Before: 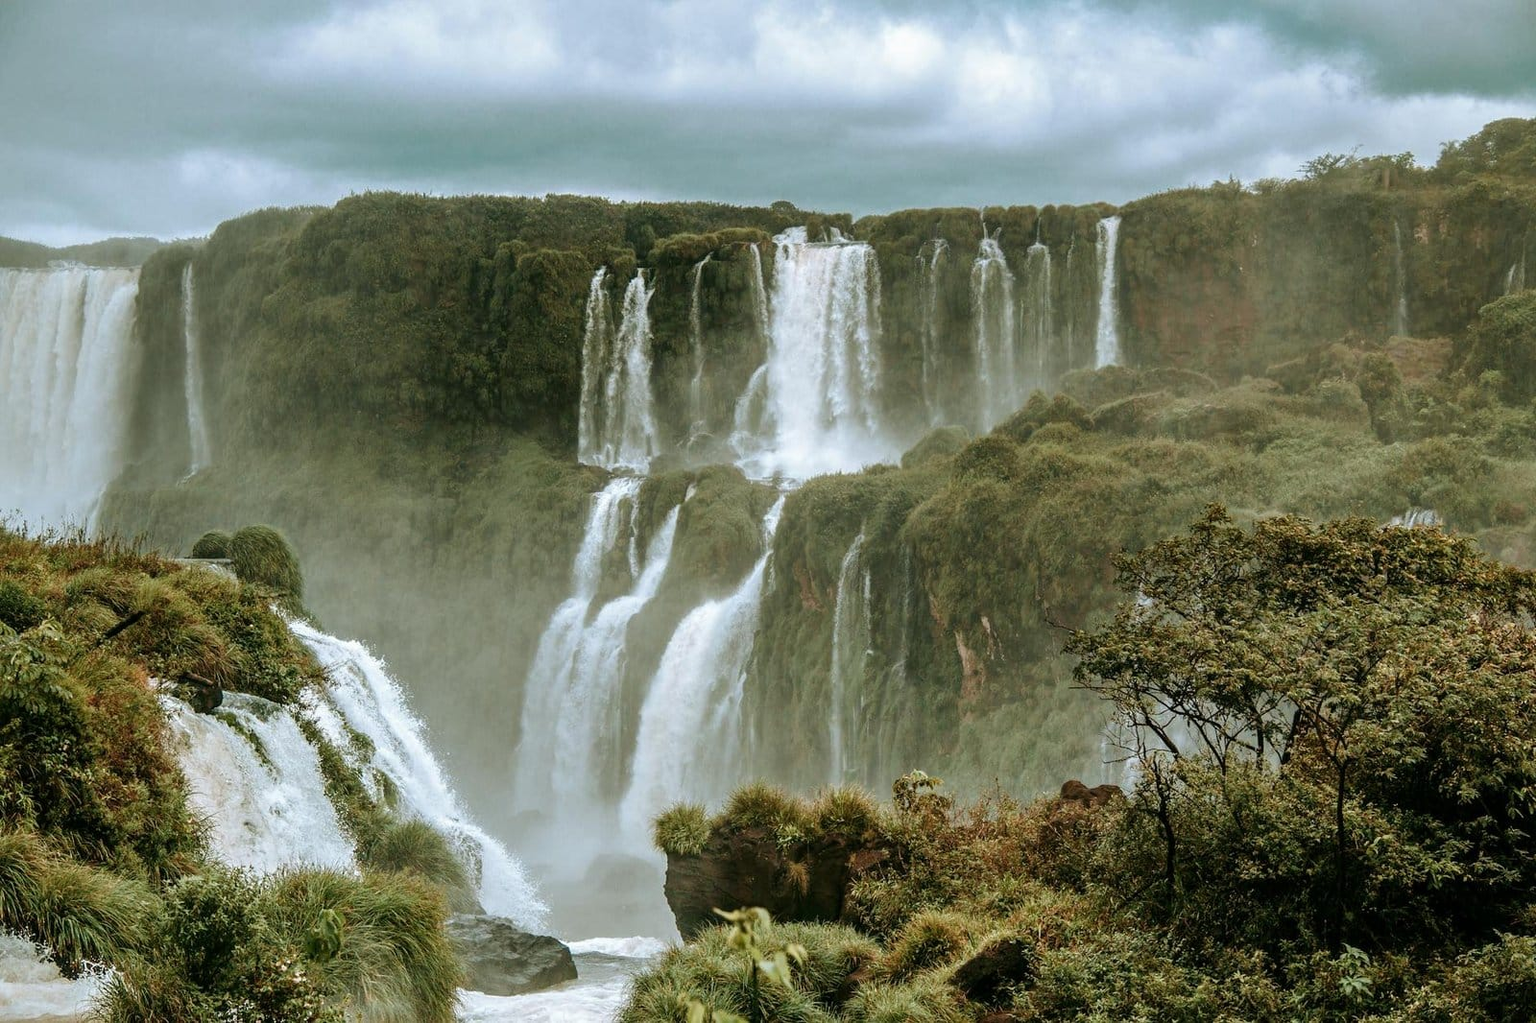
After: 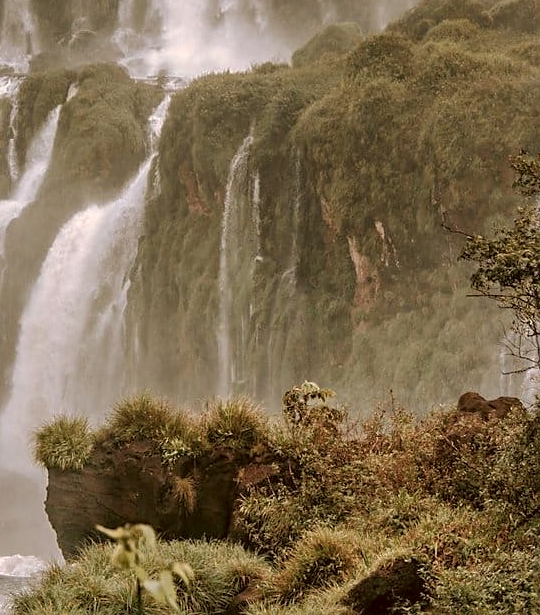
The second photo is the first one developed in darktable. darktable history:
crop: left 40.461%, top 39.549%, right 25.779%, bottom 2.721%
sharpen: radius 1.911, amount 0.391, threshold 1.434
color correction: highlights a* 10.21, highlights b* 9.78, shadows a* 9.17, shadows b* 7.66, saturation 0.793
shadows and highlights: highlights color adjustment 49.5%
